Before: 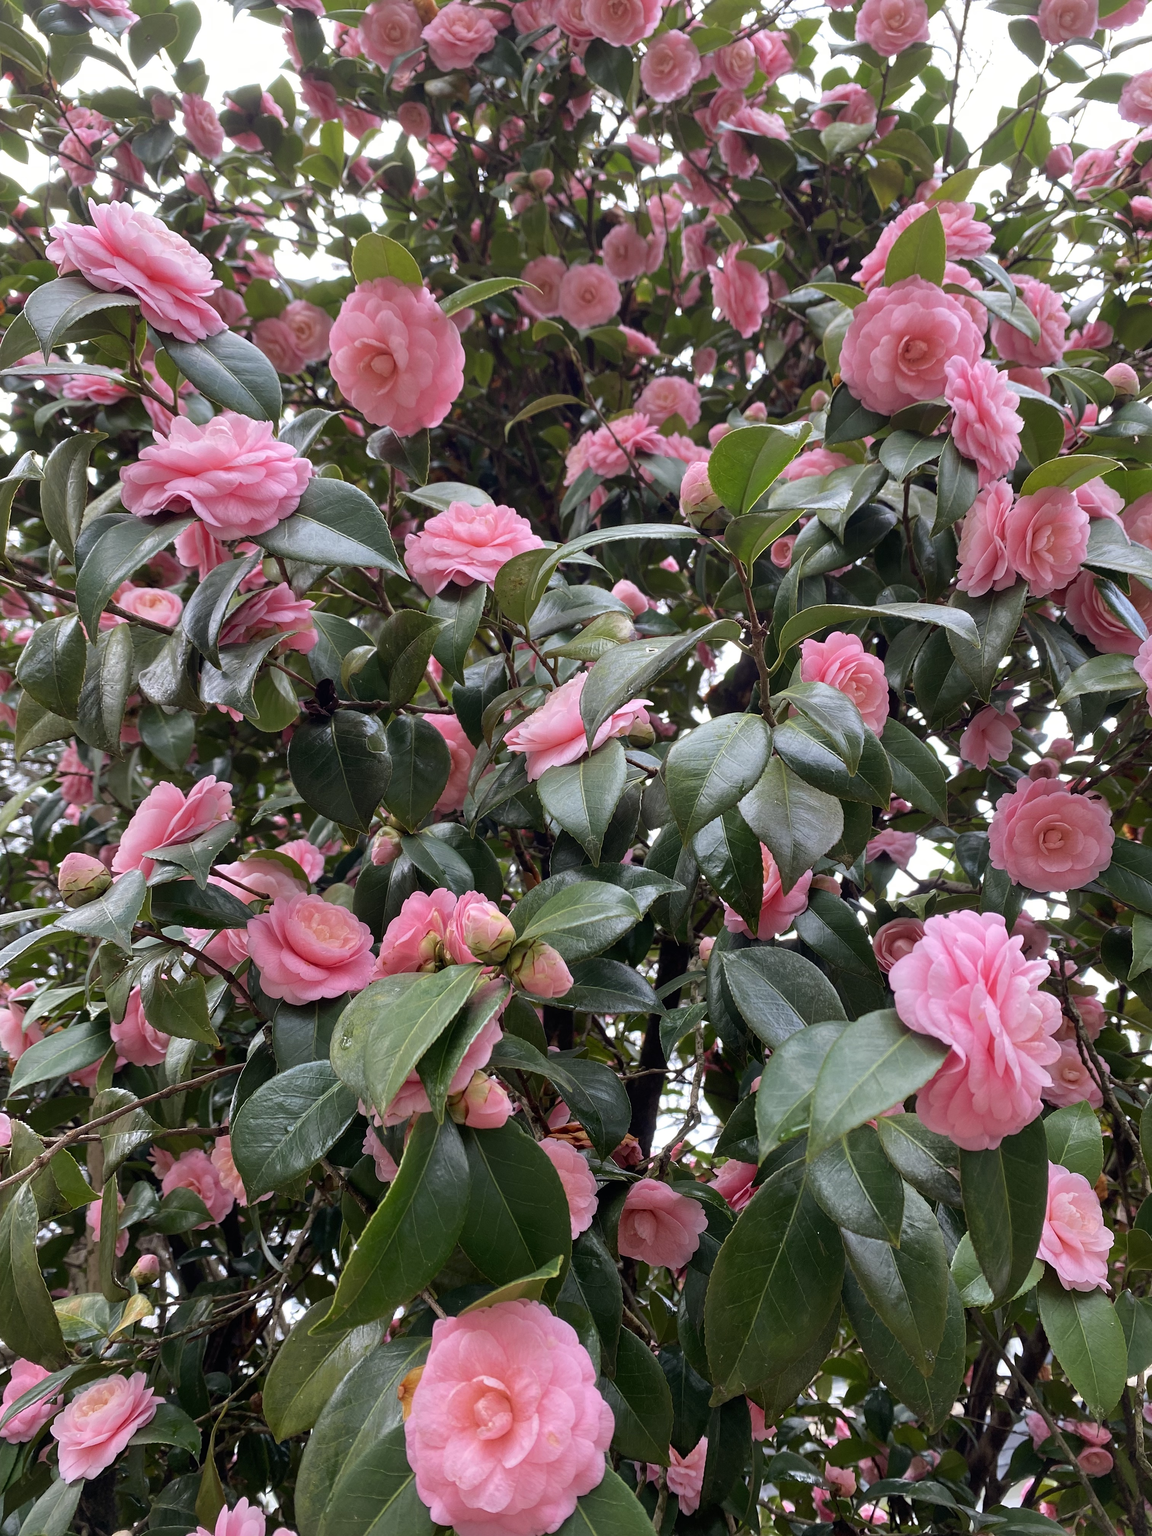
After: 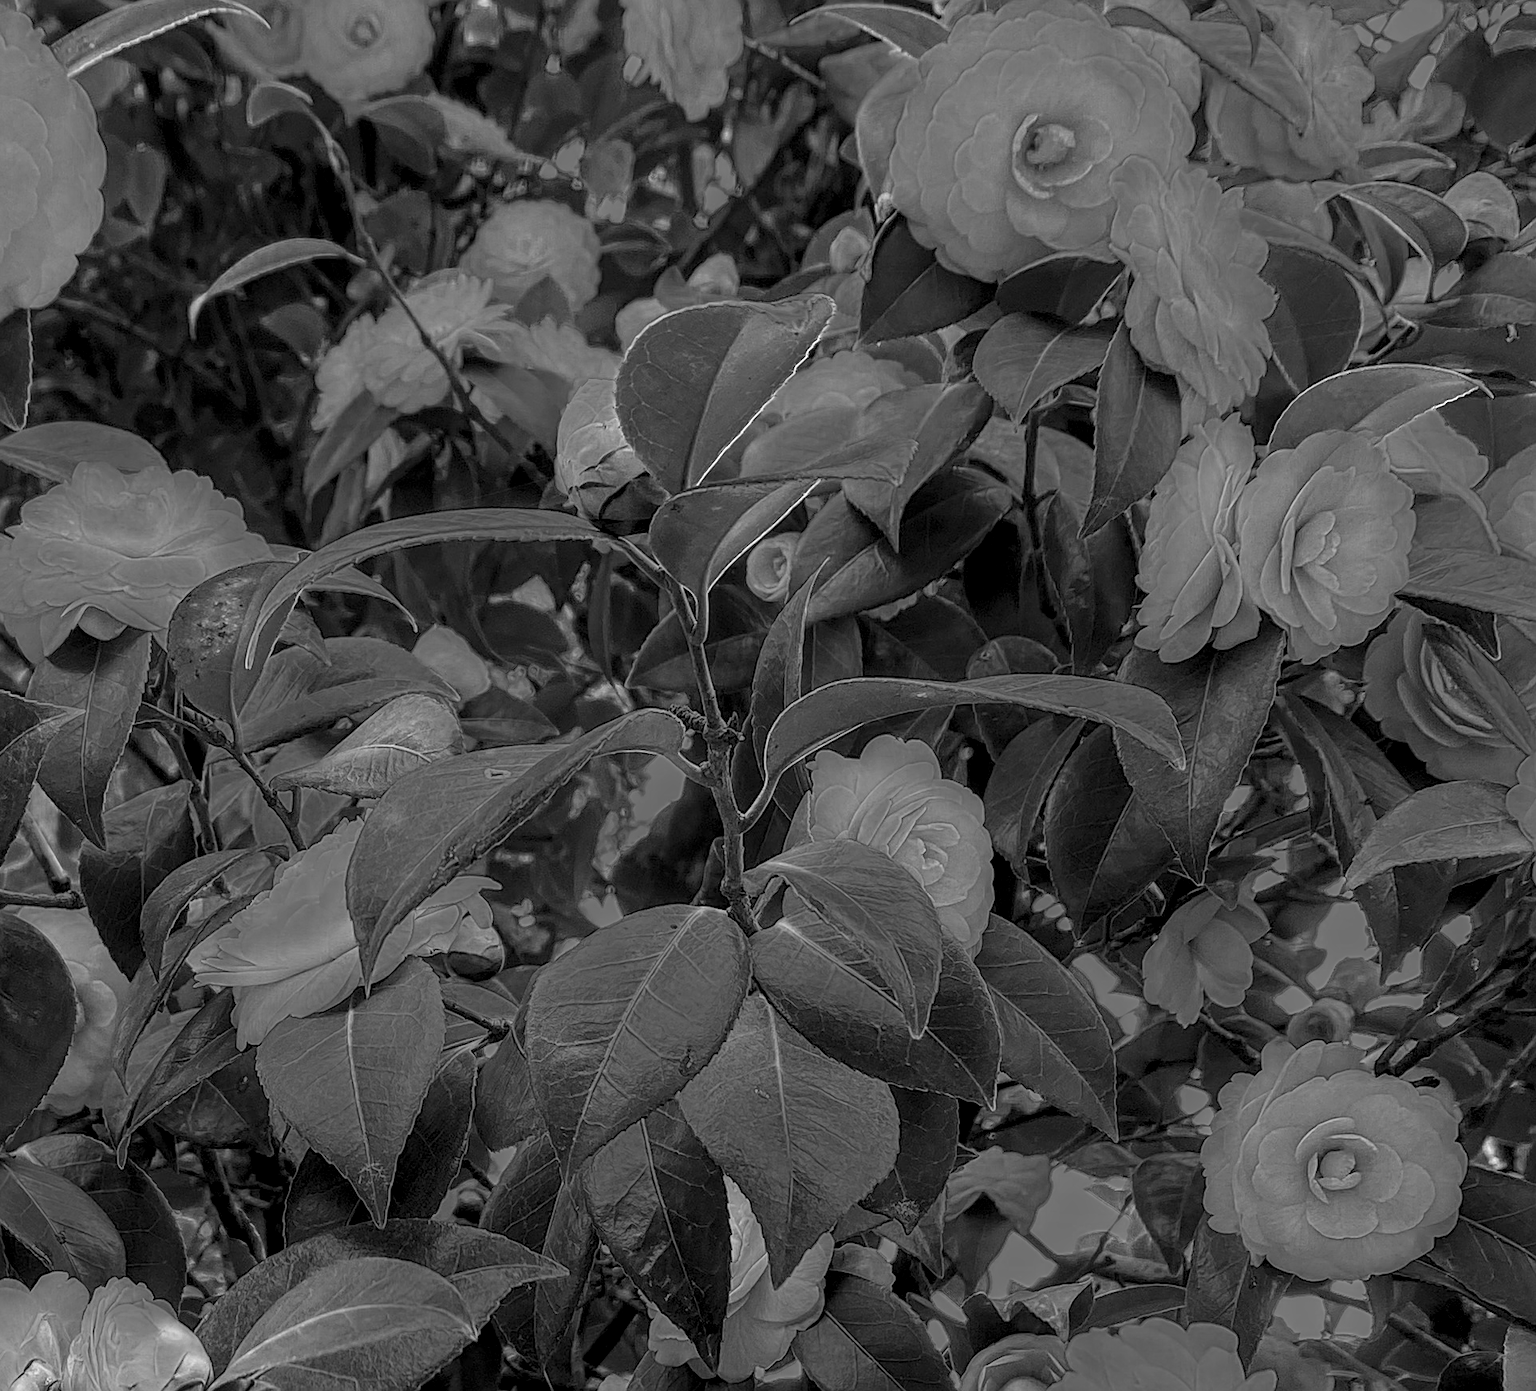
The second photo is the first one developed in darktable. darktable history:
crop: left 36.005%, top 18.293%, right 0.31%, bottom 38.444%
local contrast: highlights 20%, detail 150%
color zones: curves: ch0 [(0, 0.553) (0.123, 0.58) (0.23, 0.419) (0.468, 0.155) (0.605, 0.132) (0.723, 0.063) (0.833, 0.172) (0.921, 0.468)]; ch1 [(0.025, 0.645) (0.229, 0.584) (0.326, 0.551) (0.537, 0.446) (0.599, 0.911) (0.708, 1) (0.805, 0.944)]; ch2 [(0.086, 0.468) (0.254, 0.464) (0.638, 0.564) (0.702, 0.592) (0.768, 0.564)]
color correction: highlights a* 11.96, highlights b* 11.58
base curve: curves: ch0 [(0, 0) (0.283, 0.295) (1, 1)], preserve colors none
white balance: red 0.98, blue 1.61
monochrome: on, module defaults
sharpen: on, module defaults
